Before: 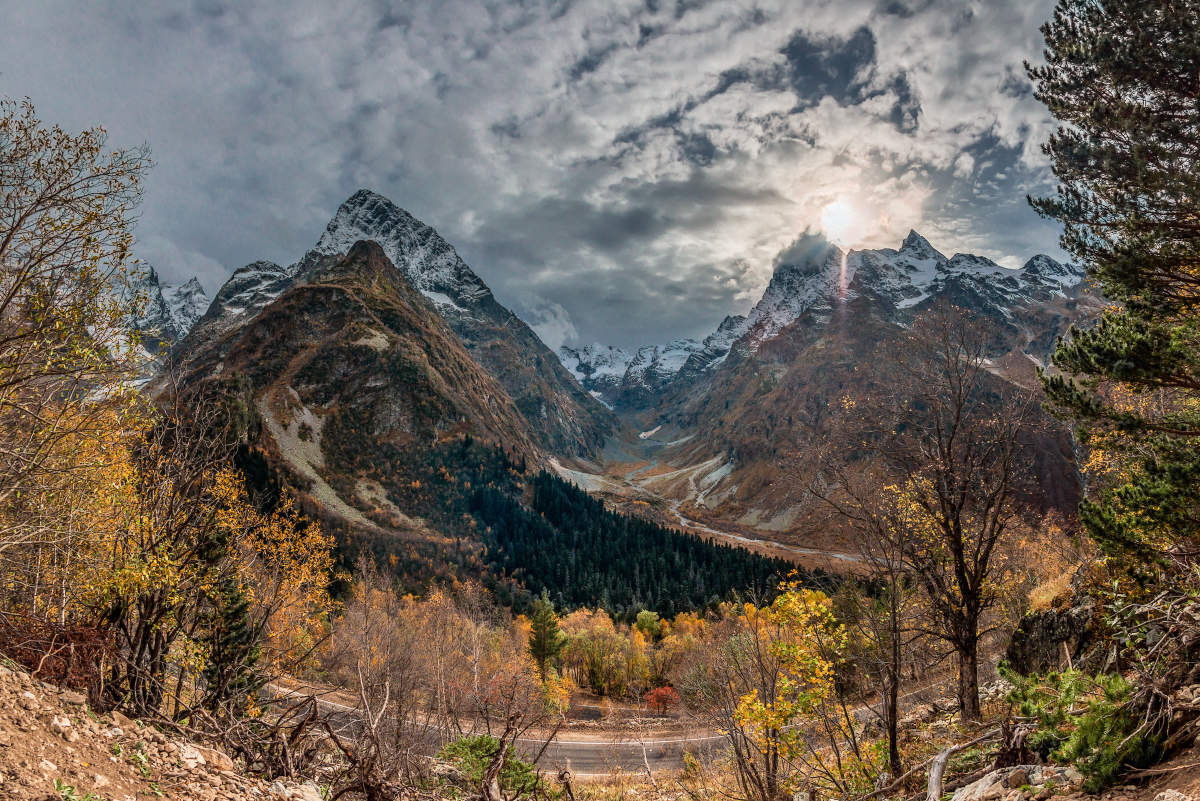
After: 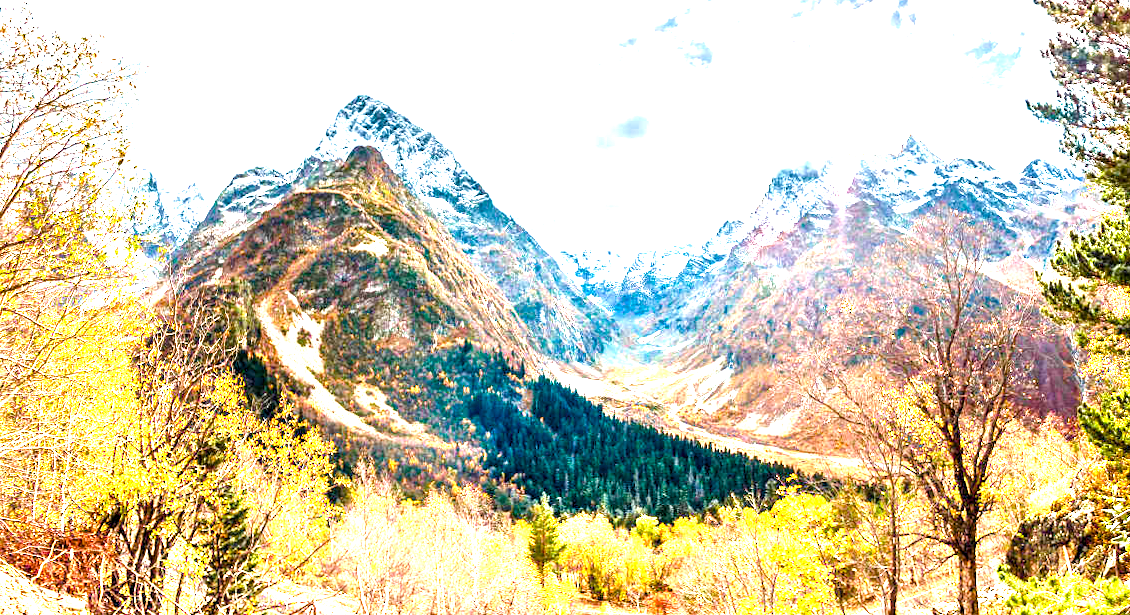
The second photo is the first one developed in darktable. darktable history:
color balance rgb: global offset › luminance -0.841%, perceptual saturation grading › global saturation 39.051%, perceptual saturation grading › highlights -25.89%, perceptual saturation grading › mid-tones 35.411%, perceptual saturation grading › shadows 35.593%, global vibrance 25.12%, contrast 9.575%
crop and rotate: angle 0.088°, top 11.802%, right 5.577%, bottom 11.143%
exposure: black level correction 0, exposure 0.703 EV, compensate exposure bias true, compensate highlight preservation false
velvia: on, module defaults
